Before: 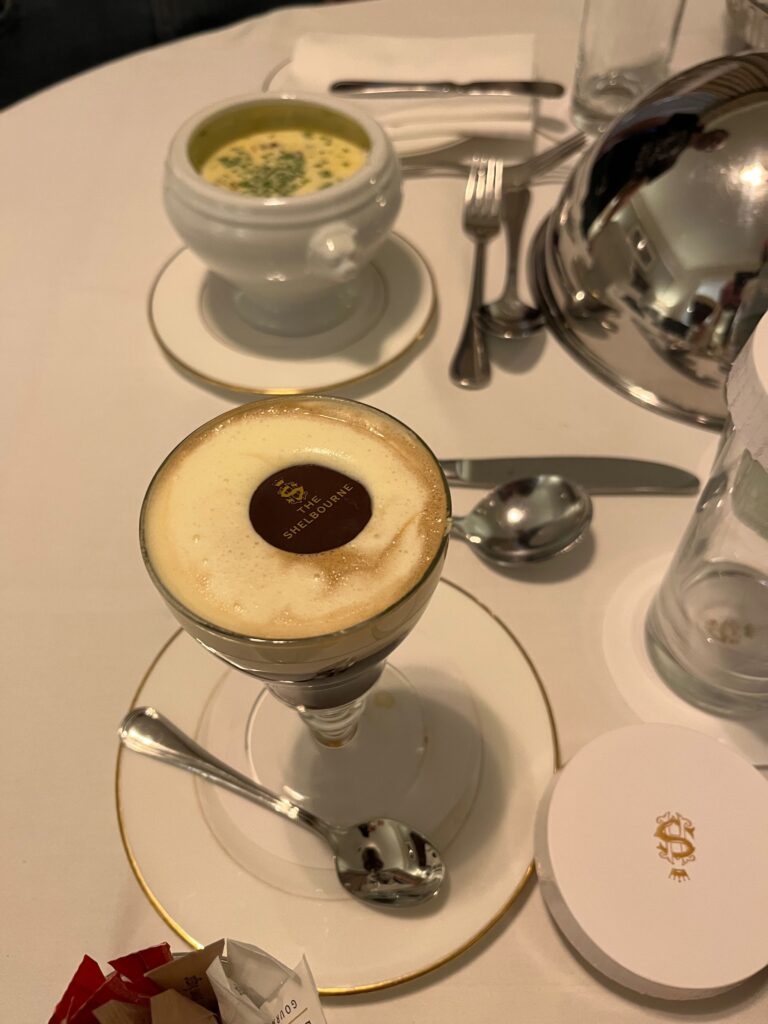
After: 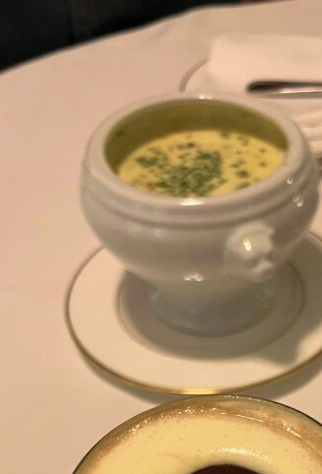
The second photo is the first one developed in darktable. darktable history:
velvia: strength 40%
color calibration: illuminant as shot in camera, x 0.358, y 0.373, temperature 4628.91 K
crop and rotate: left 10.817%, top 0.062%, right 47.194%, bottom 53.626%
